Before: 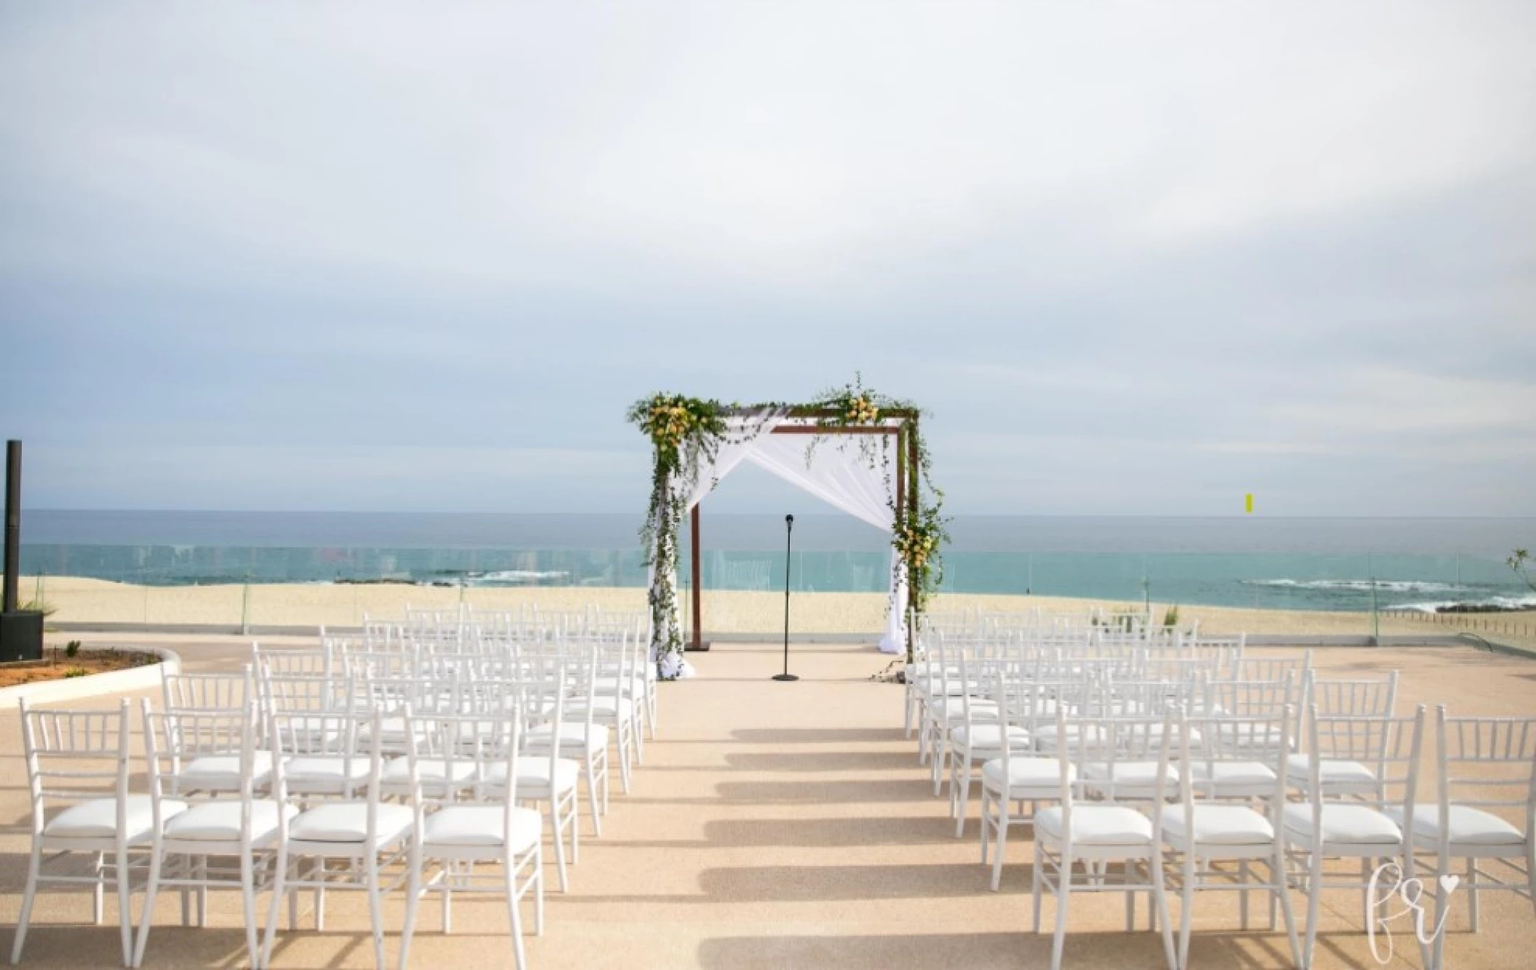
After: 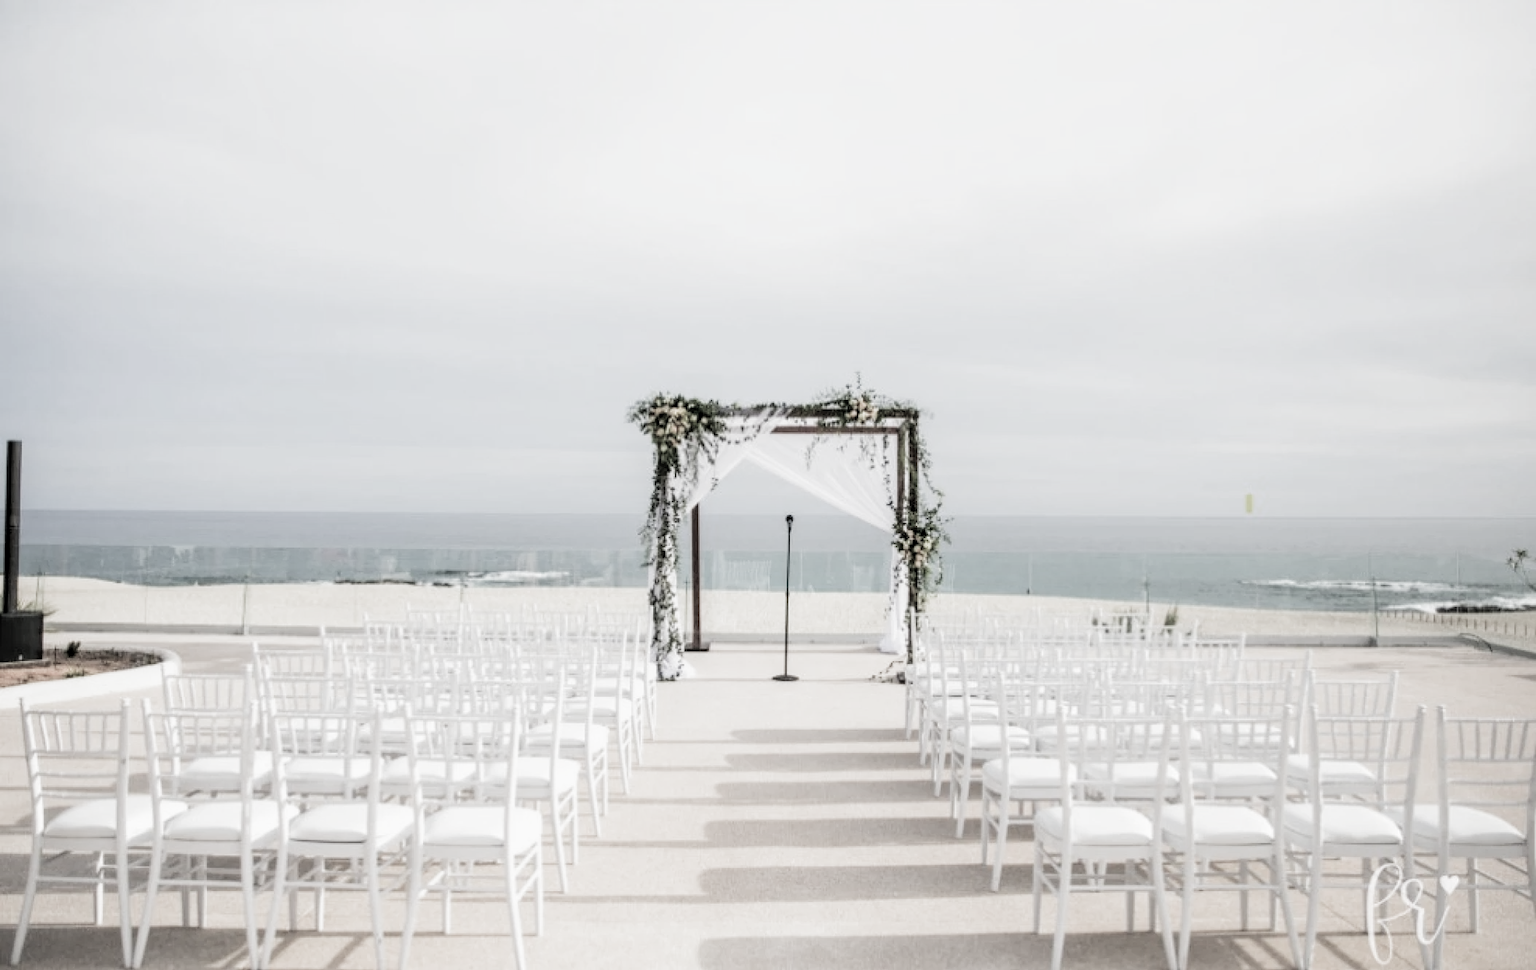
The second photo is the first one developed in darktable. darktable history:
local contrast: on, module defaults
filmic rgb: black relative exposure -5.12 EV, white relative exposure 3.97 EV, hardness 2.91, contrast 1.298, highlights saturation mix -28.74%, preserve chrominance RGB euclidean norm (legacy), color science v4 (2020)
